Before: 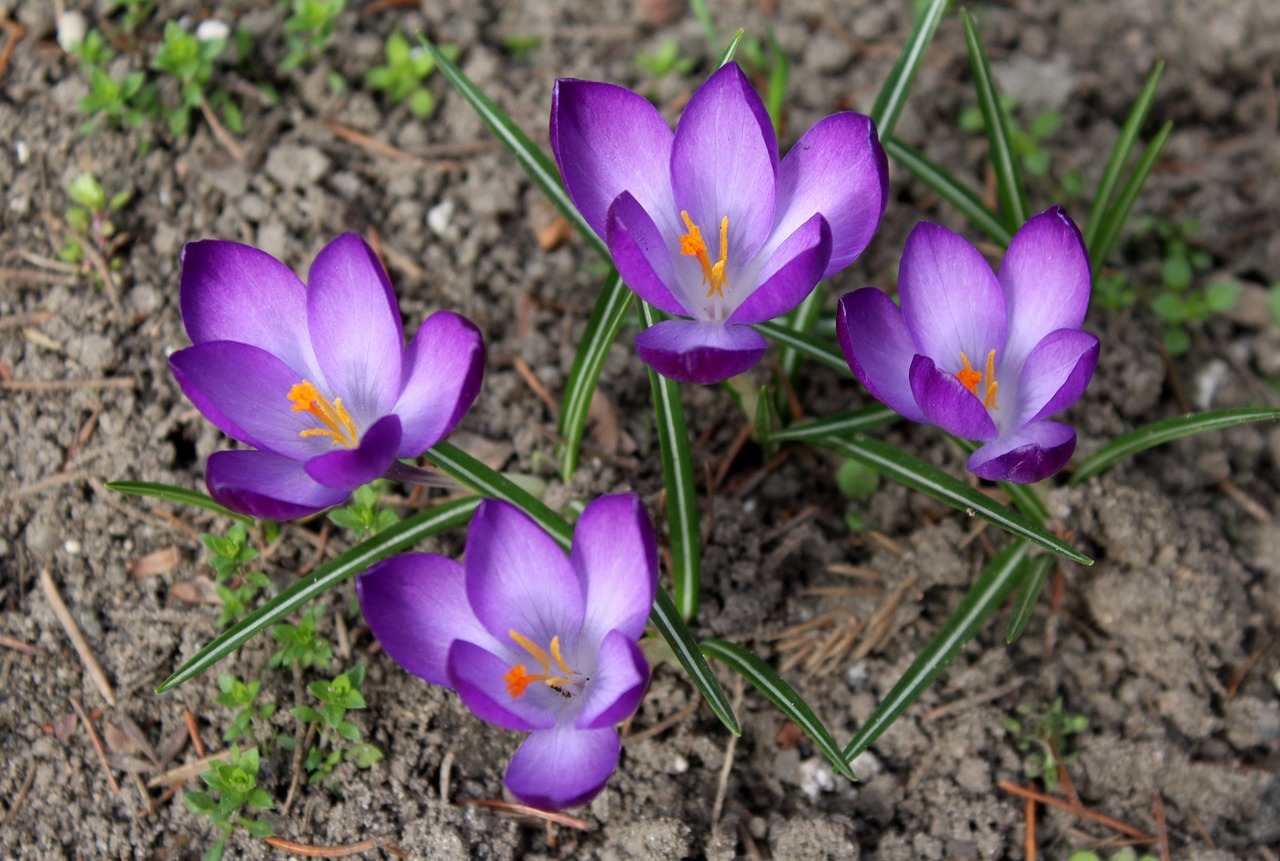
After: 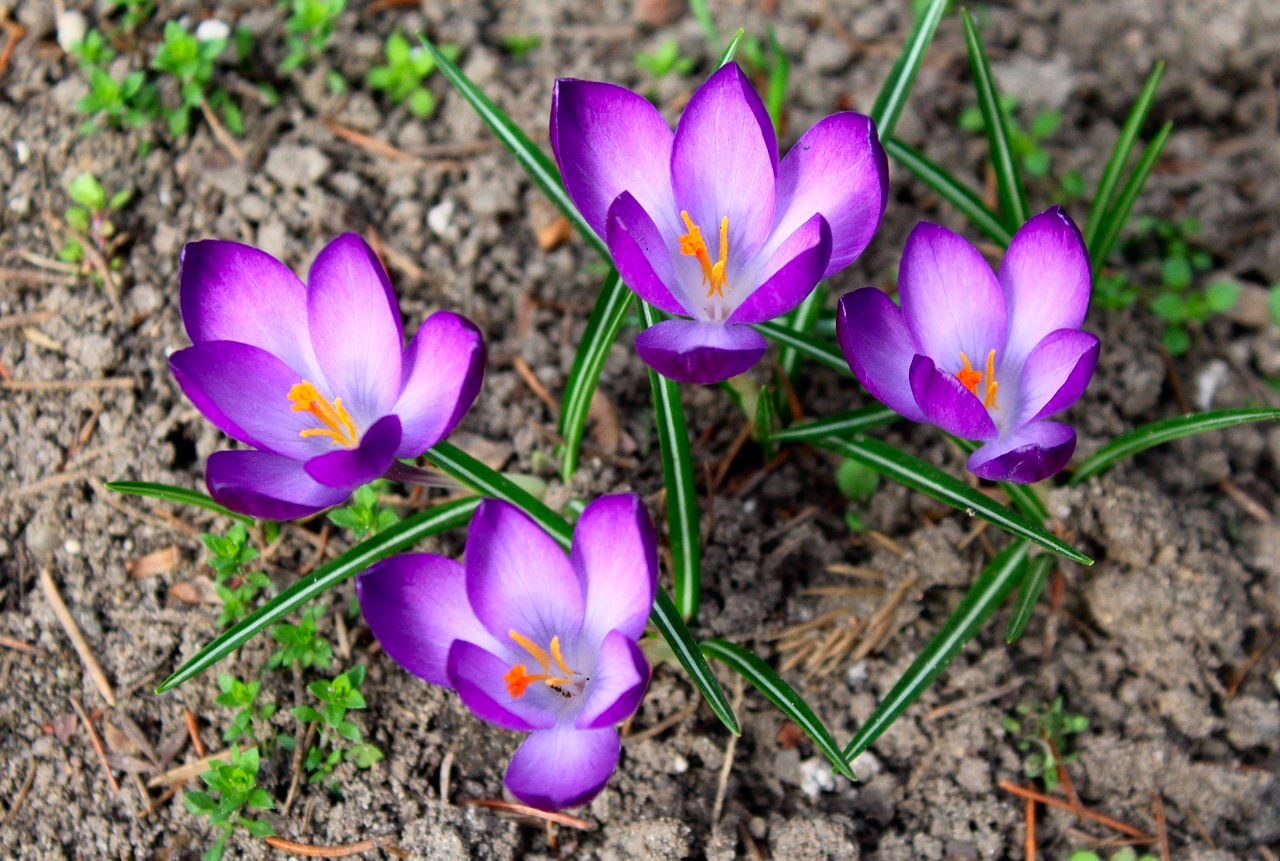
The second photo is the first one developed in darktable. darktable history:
tone curve: curves: ch0 [(0, 0) (0.051, 0.03) (0.096, 0.071) (0.243, 0.246) (0.461, 0.515) (0.605, 0.692) (0.761, 0.85) (0.881, 0.933) (1, 0.984)]; ch1 [(0, 0) (0.1, 0.038) (0.318, 0.243) (0.431, 0.384) (0.488, 0.475) (0.499, 0.499) (0.534, 0.546) (0.567, 0.592) (0.601, 0.632) (0.734, 0.809) (1, 1)]; ch2 [(0, 0) (0.297, 0.257) (0.414, 0.379) (0.453, 0.45) (0.479, 0.483) (0.504, 0.499) (0.52, 0.519) (0.541, 0.554) (0.614, 0.652) (0.817, 0.874) (1, 1)], color space Lab, independent channels, preserve colors none
